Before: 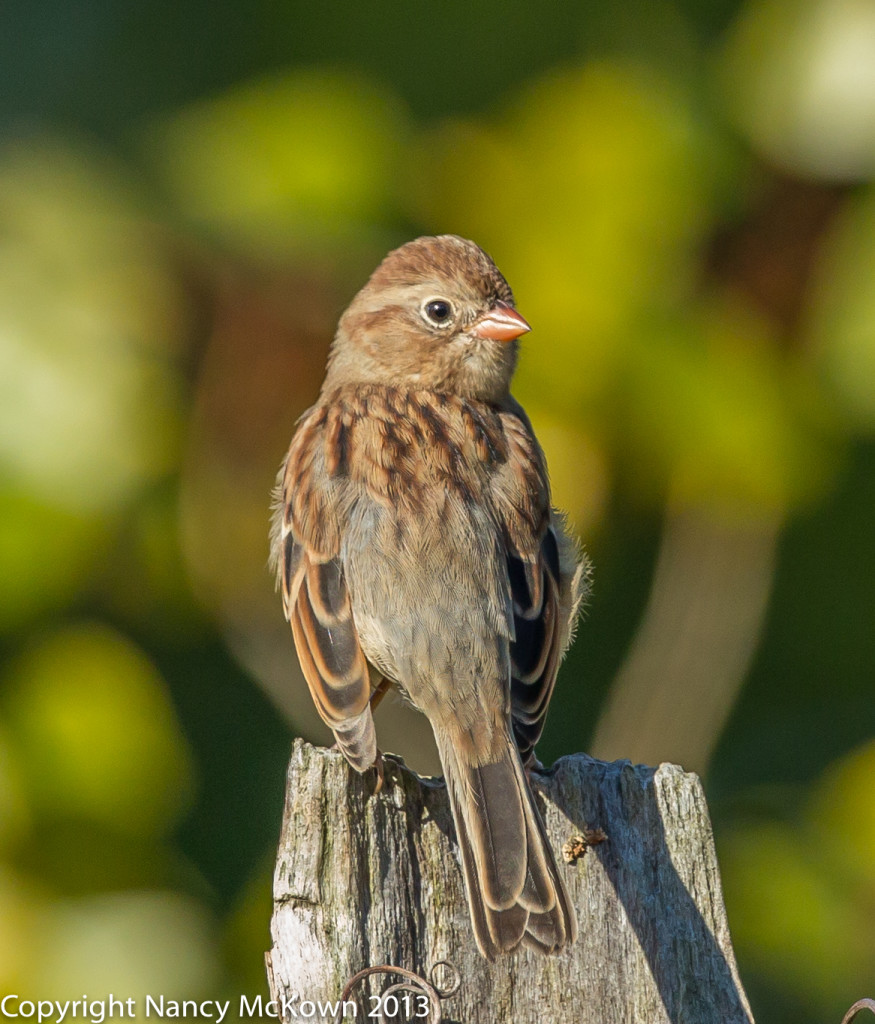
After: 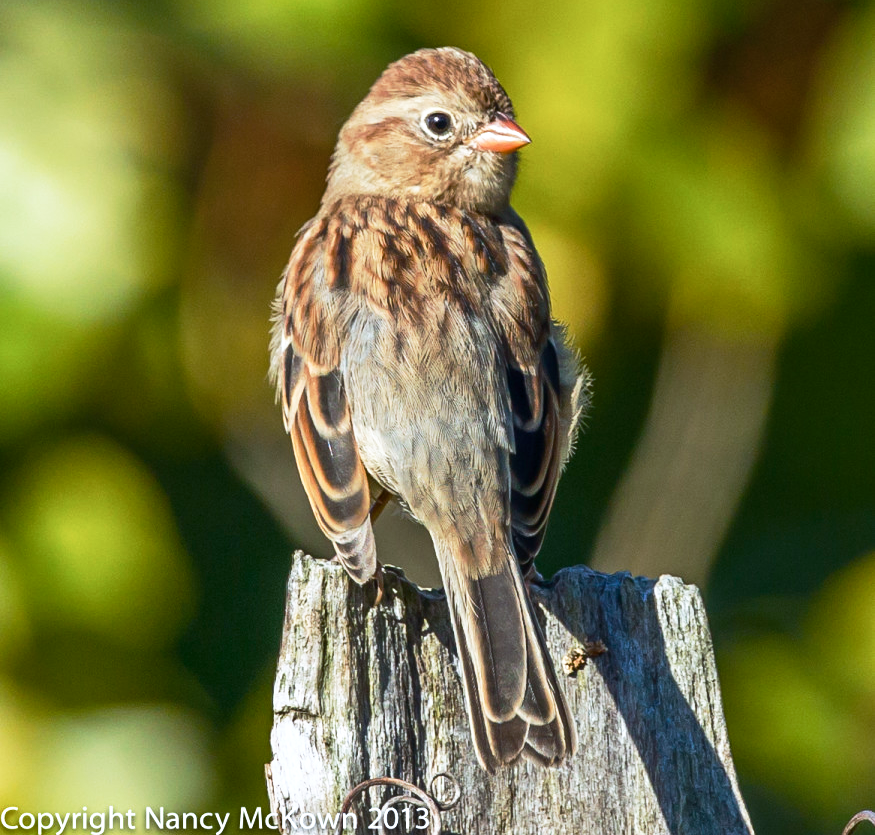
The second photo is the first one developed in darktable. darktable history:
contrast brightness saturation: contrast 0.109, saturation -0.179
color balance rgb: perceptual saturation grading › global saturation 19.506%, perceptual saturation grading › highlights -25.18%, perceptual saturation grading › shadows 49.336%, perceptual brilliance grading › highlights 7.242%, perceptual brilliance grading › mid-tones 16.705%, perceptual brilliance grading › shadows -5.541%
crop and rotate: top 18.435%
base curve: curves: ch0 [(0, 0) (0.257, 0.25) (0.482, 0.586) (0.757, 0.871) (1, 1)], preserve colors none
color calibration: x 0.37, y 0.382, temperature 4317.24 K
